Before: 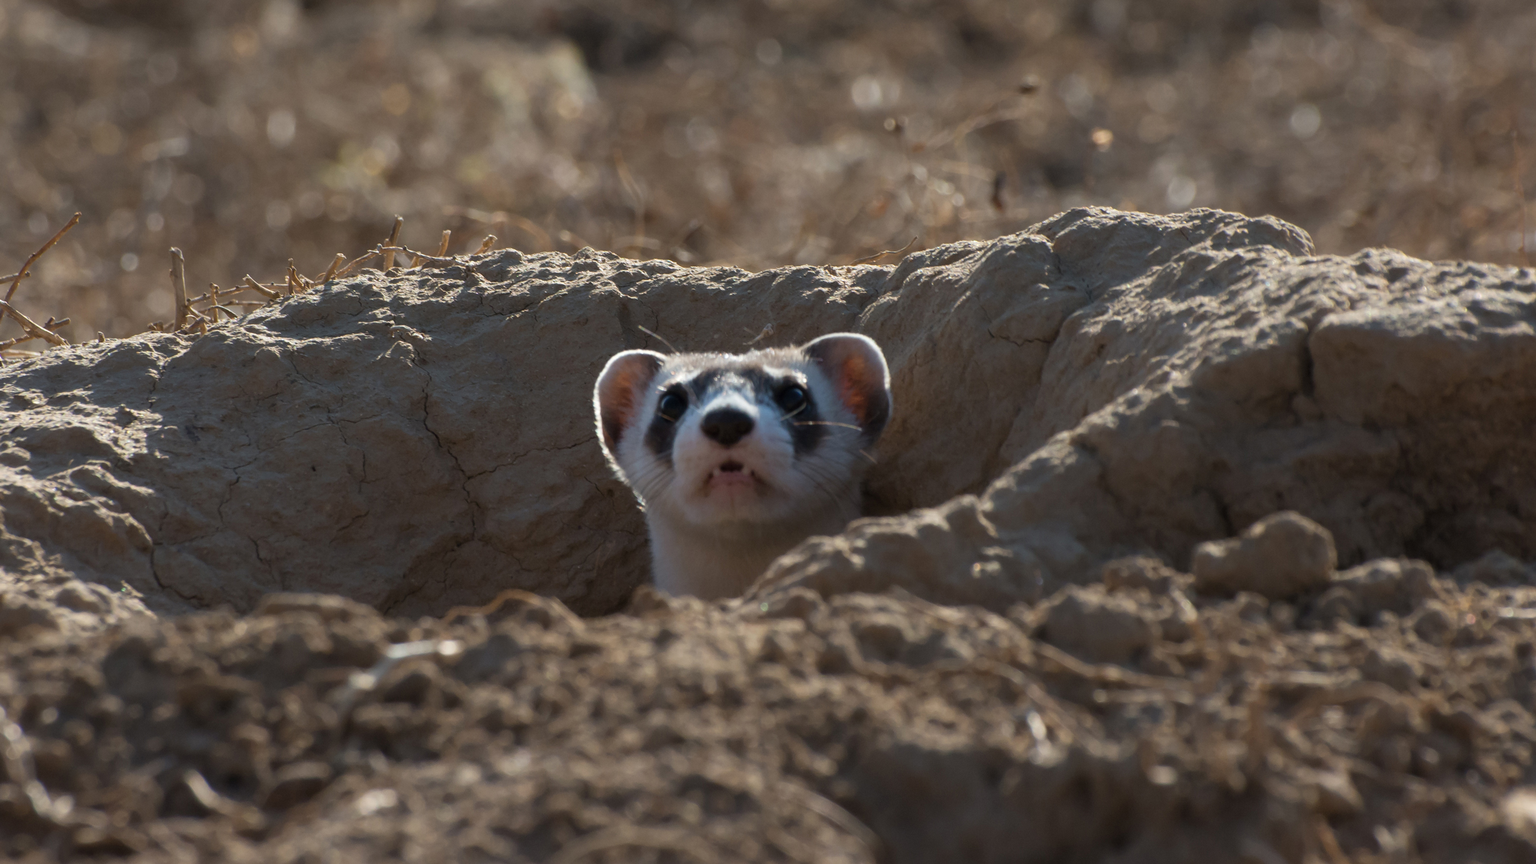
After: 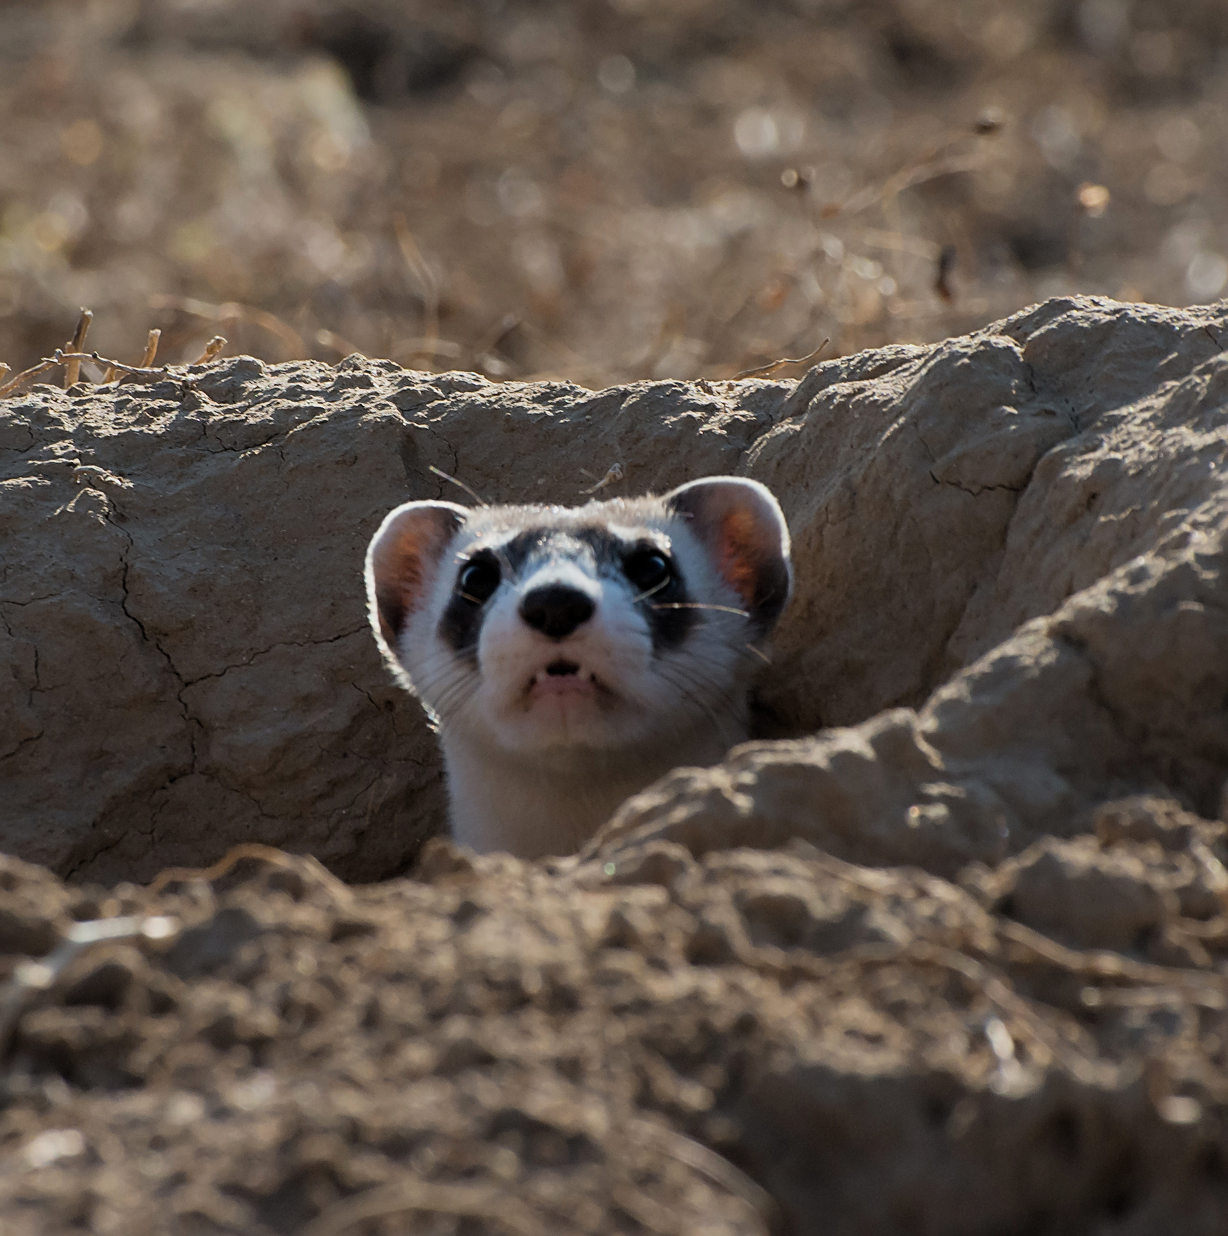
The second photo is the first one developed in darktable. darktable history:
filmic rgb: black relative exposure -16 EV, white relative exposure 6.17 EV, hardness 5.22, iterations of high-quality reconstruction 0
crop: left 22.053%, right 22.12%, bottom 0.01%
sharpen: on, module defaults
levels: mode automatic, black 0.073%, levels [0, 0.374, 0.749]
